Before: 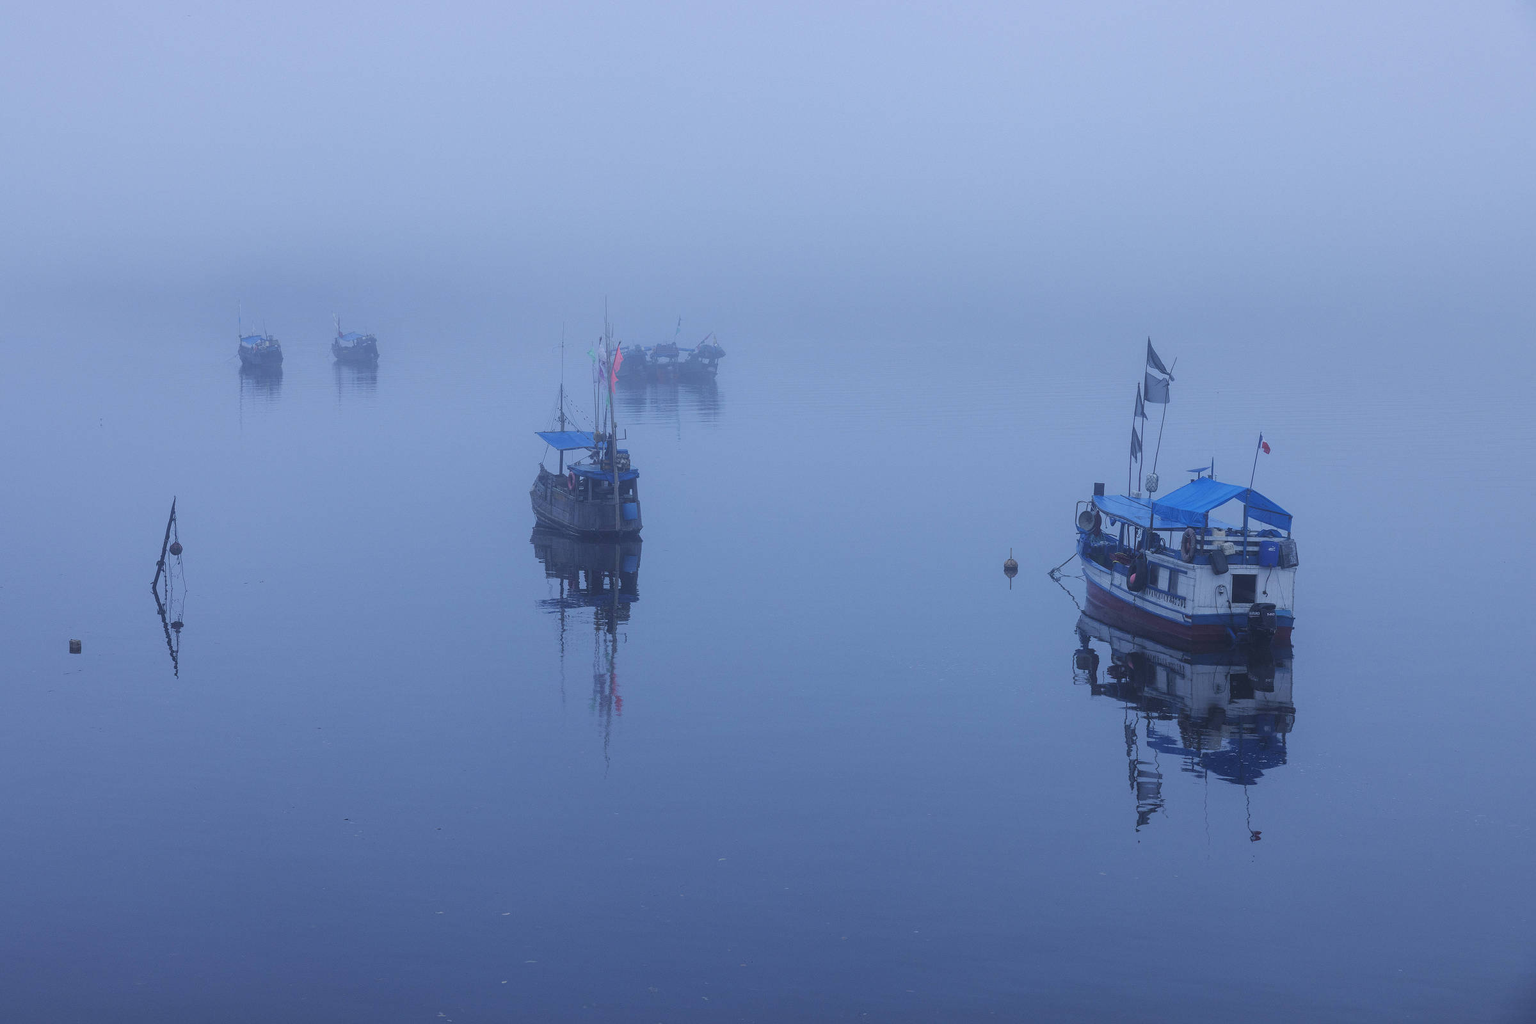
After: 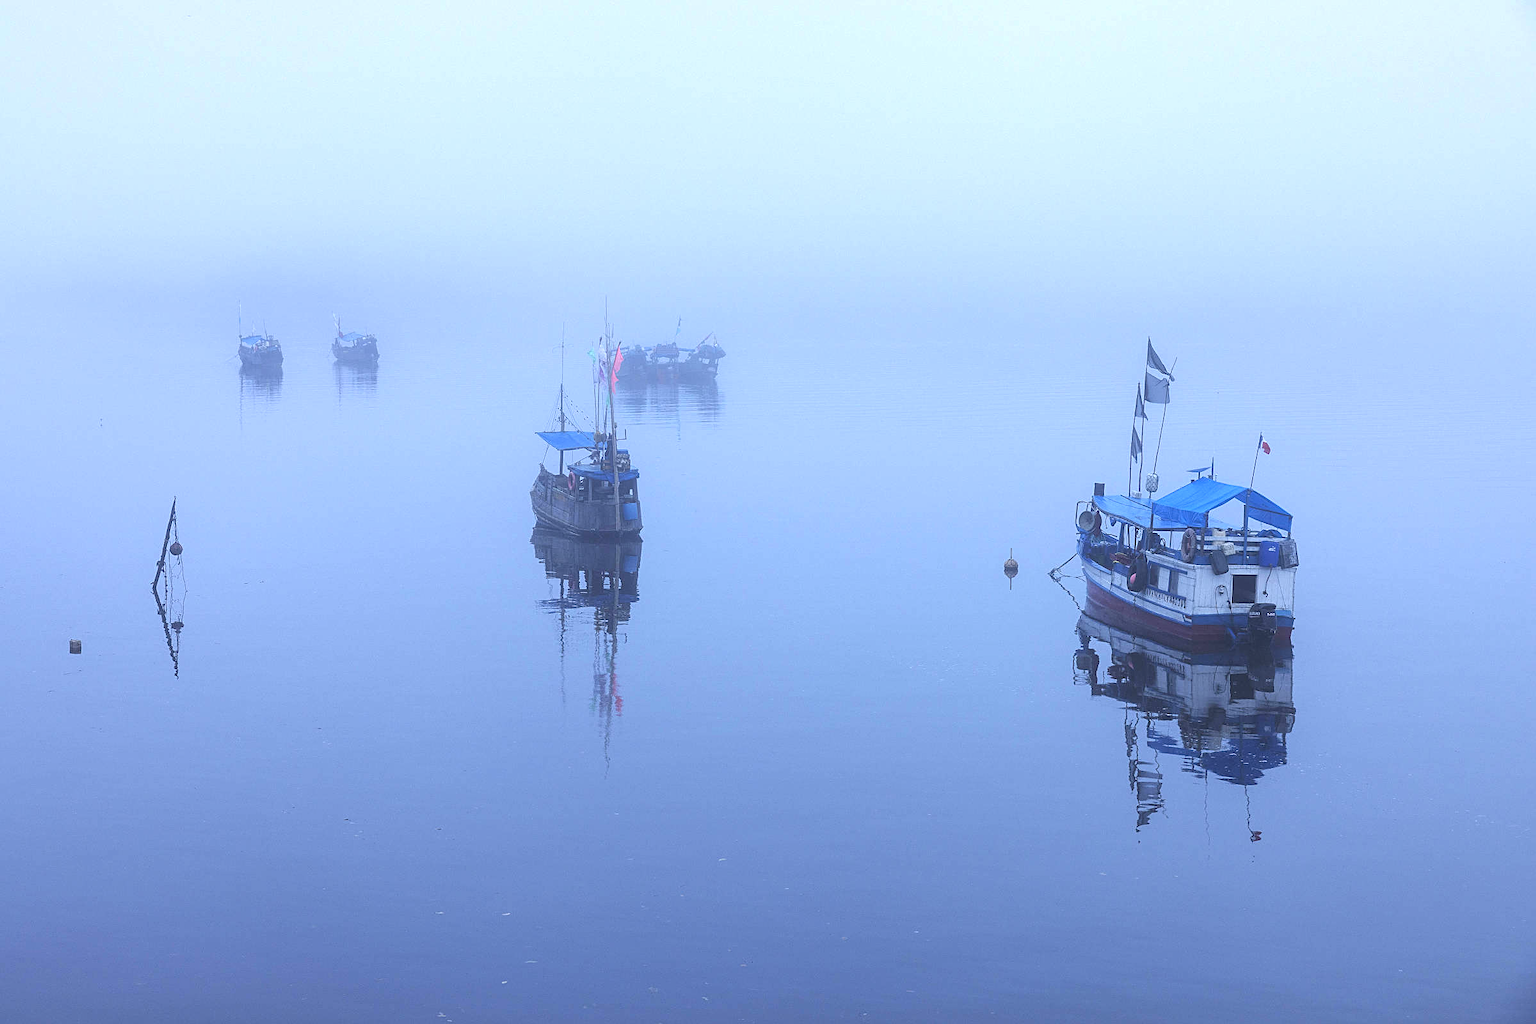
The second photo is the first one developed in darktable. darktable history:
sharpen: on, module defaults
exposure: black level correction 0, exposure 0.948 EV, compensate highlight preservation false
tone equalizer: -8 EV 0.091 EV, edges refinement/feathering 500, mask exposure compensation -1.57 EV, preserve details no
